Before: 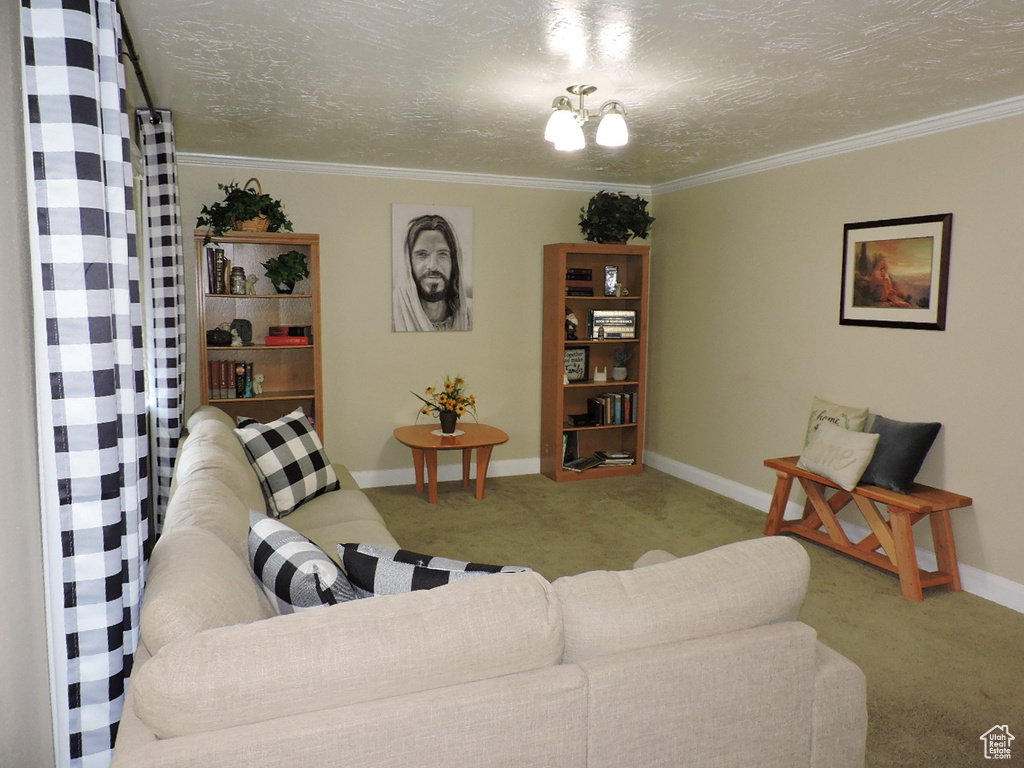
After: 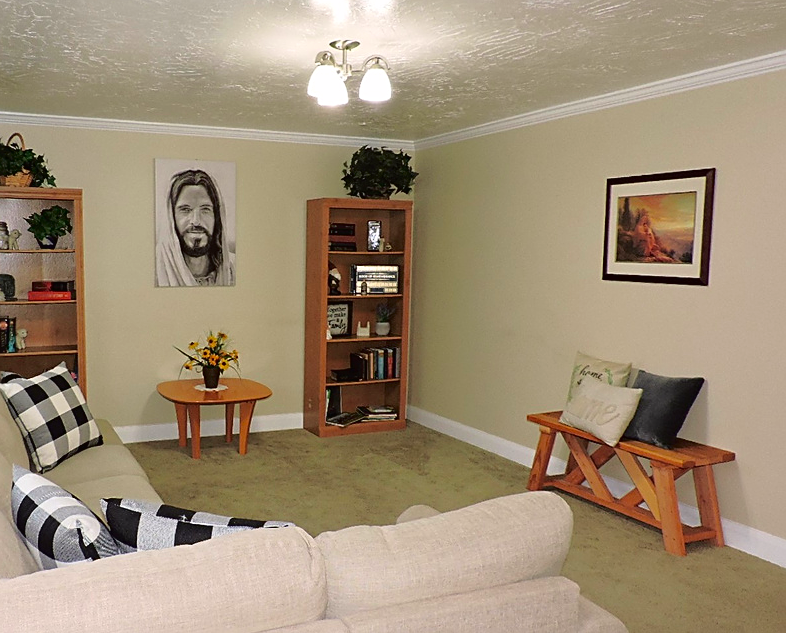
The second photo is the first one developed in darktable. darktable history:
sharpen: on, module defaults
tone curve: curves: ch0 [(0, 0.013) (0.117, 0.081) (0.257, 0.259) (0.408, 0.45) (0.611, 0.64) (0.81, 0.857) (1, 1)]; ch1 [(0, 0) (0.287, 0.198) (0.501, 0.506) (0.56, 0.584) (0.715, 0.741) (0.976, 0.992)]; ch2 [(0, 0) (0.369, 0.362) (0.5, 0.5) (0.537, 0.547) (0.59, 0.603) (0.681, 0.754) (1, 1)], color space Lab, independent channels, preserve colors none
crop: left 23.183%, top 5.909%, bottom 11.54%
